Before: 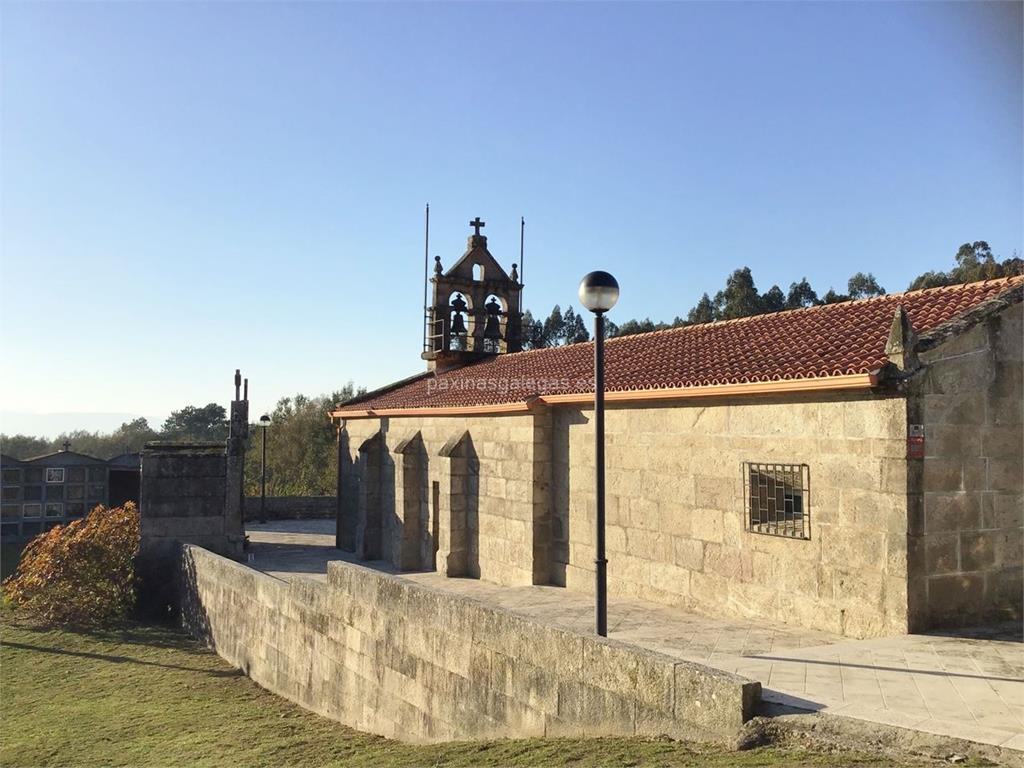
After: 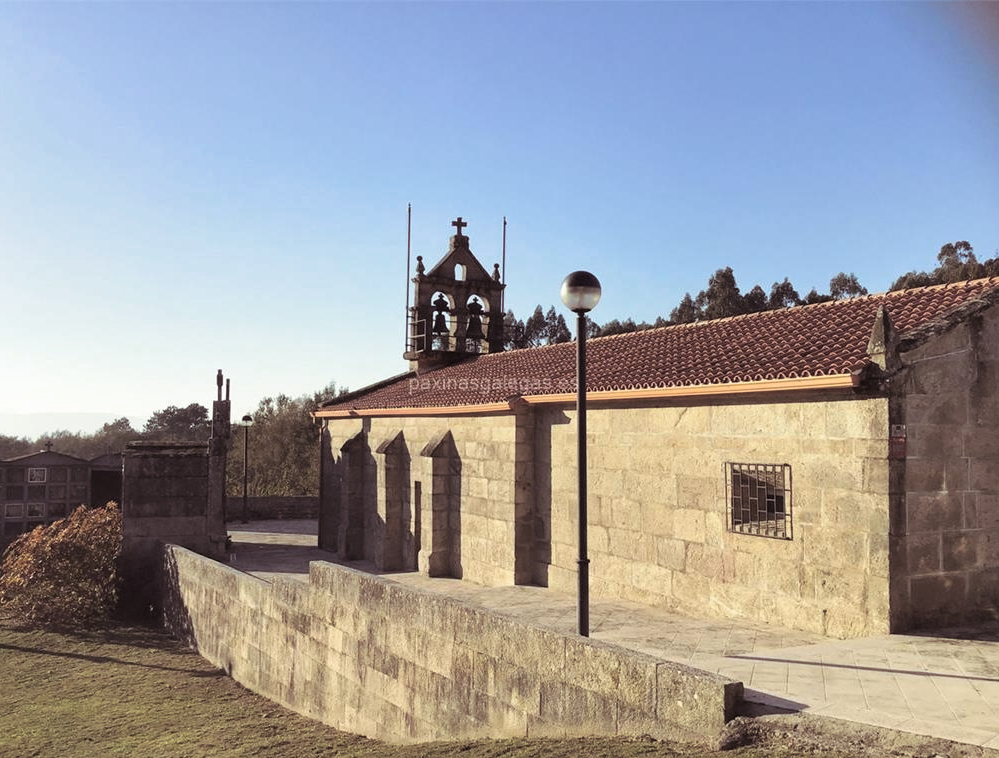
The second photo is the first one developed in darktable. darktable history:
crop and rotate: left 1.774%, right 0.633%, bottom 1.28%
split-toning: shadows › saturation 0.24, highlights › hue 54°, highlights › saturation 0.24
